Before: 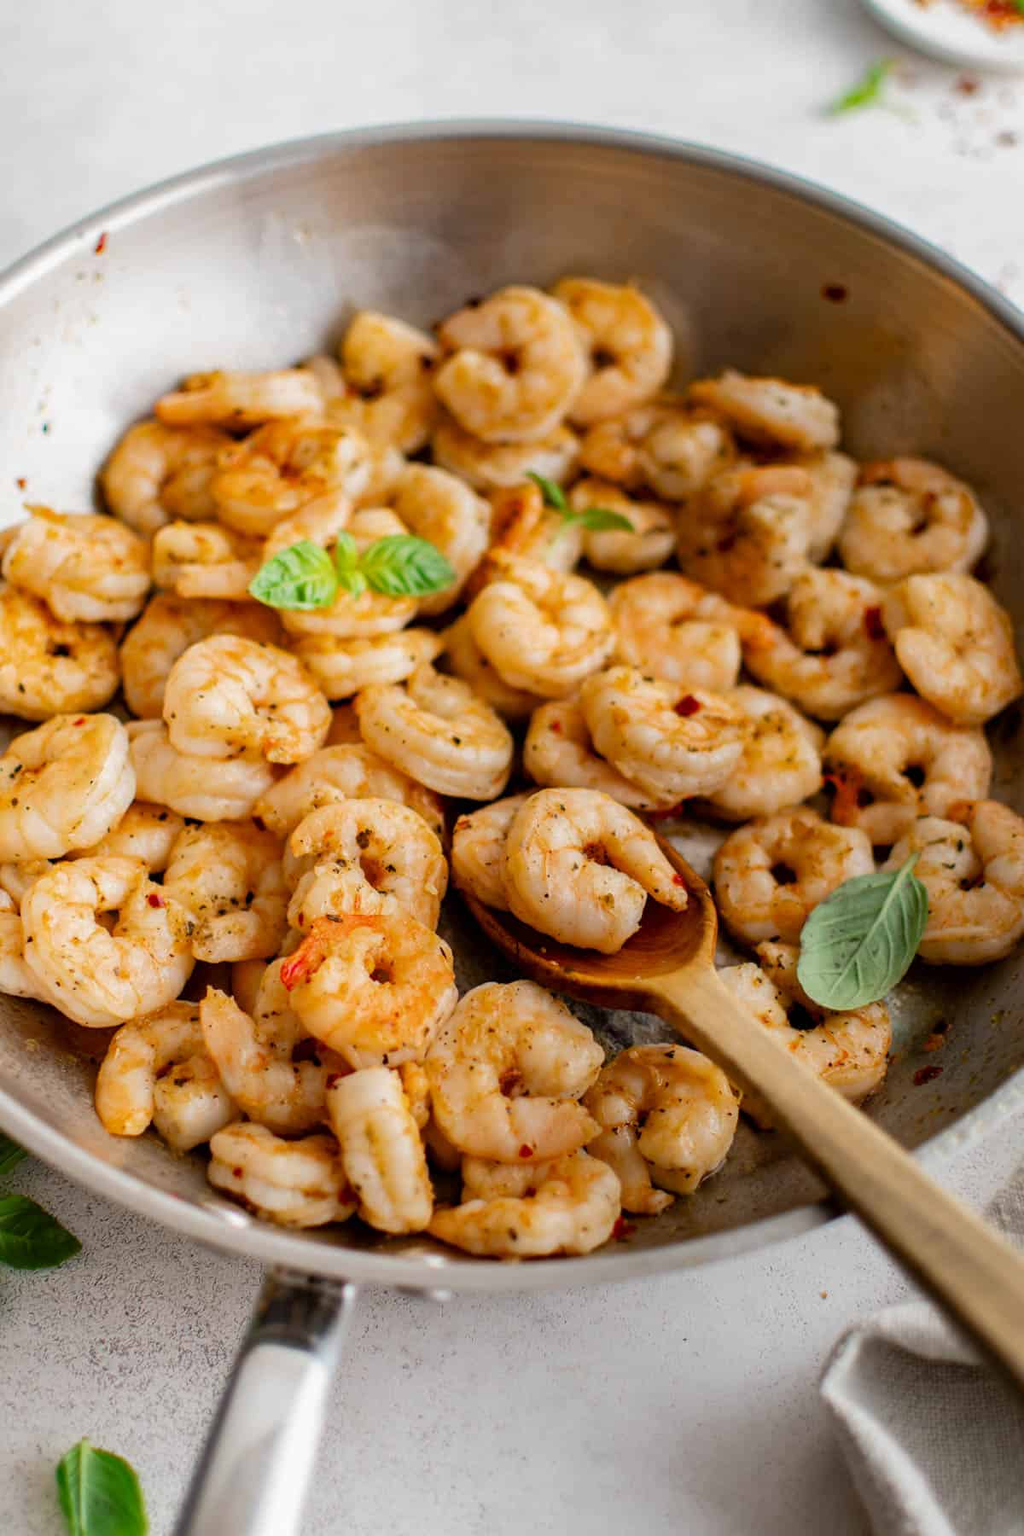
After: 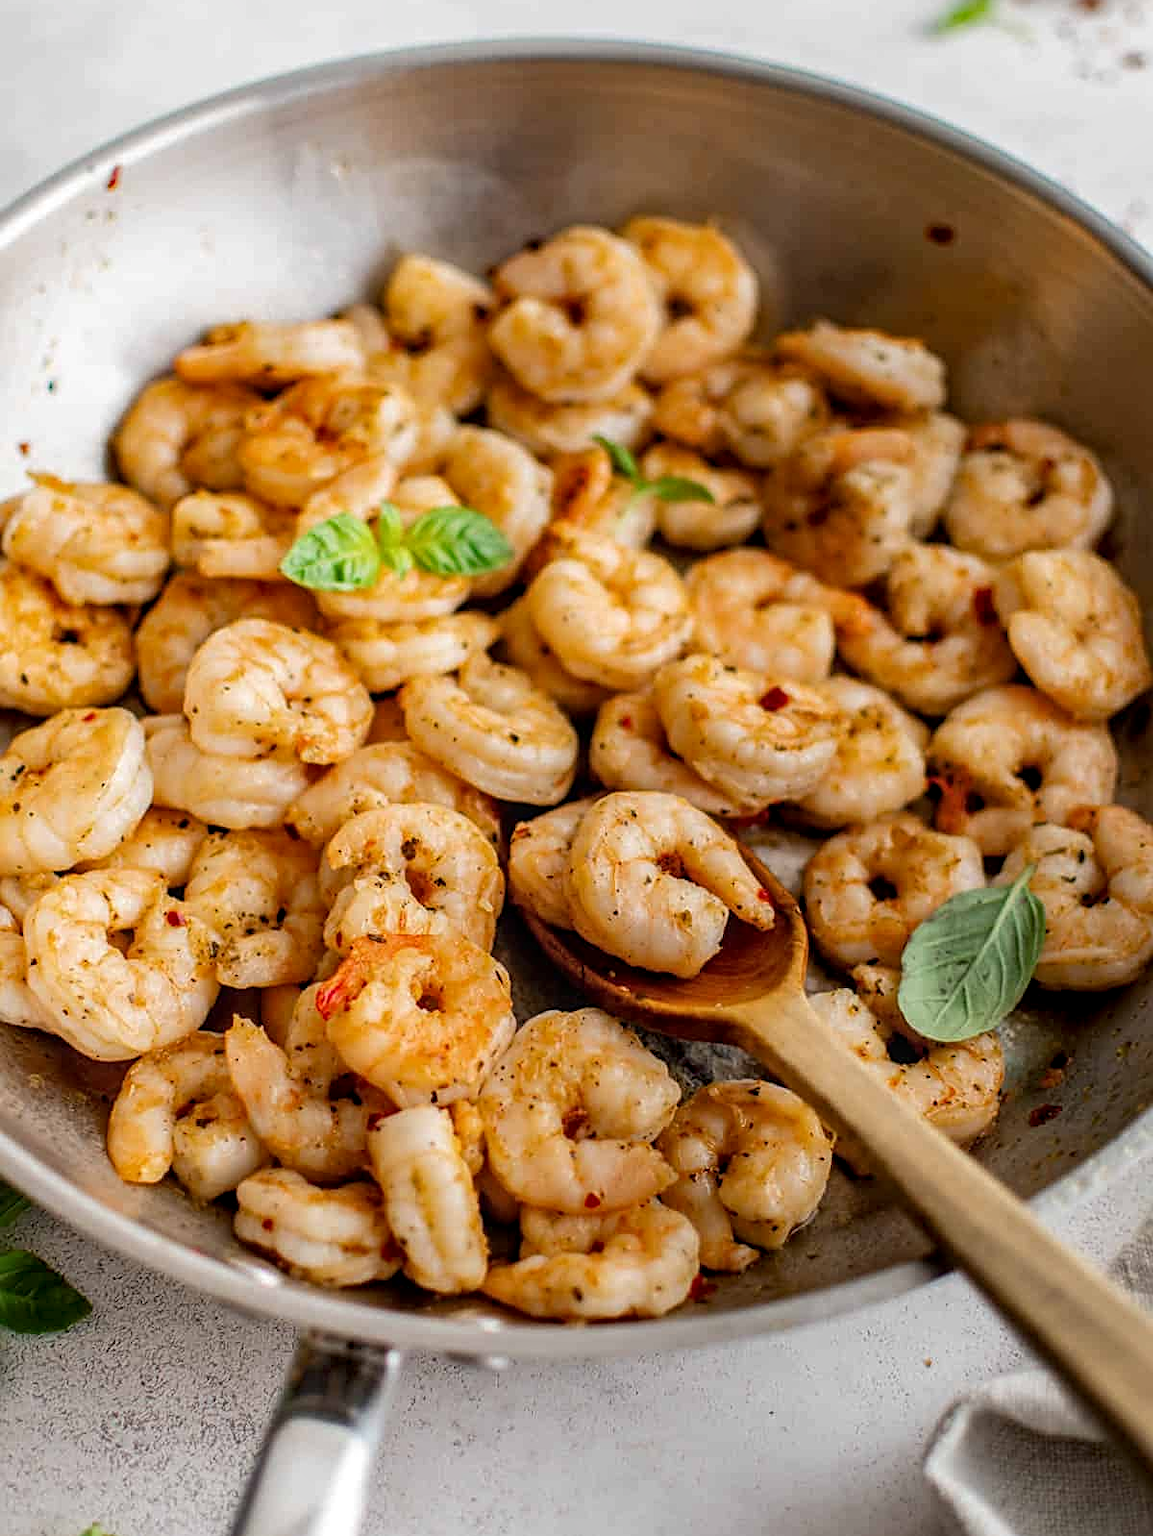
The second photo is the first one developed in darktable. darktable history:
local contrast: on, module defaults
crop and rotate: top 5.609%, bottom 5.609%
sharpen: on, module defaults
